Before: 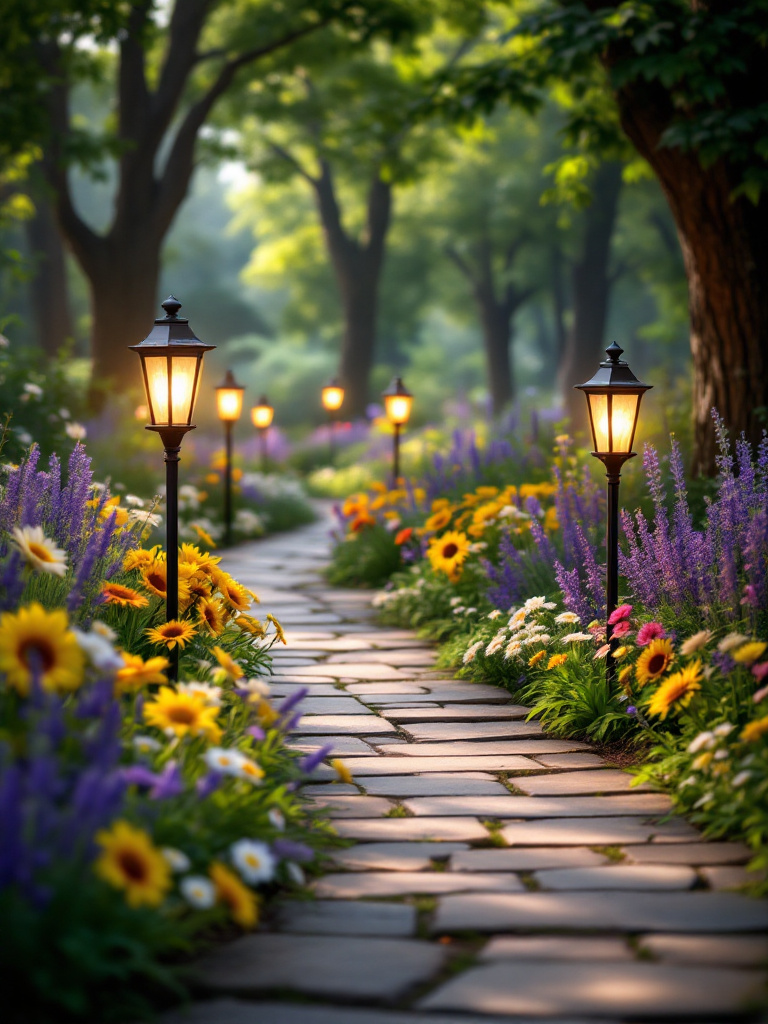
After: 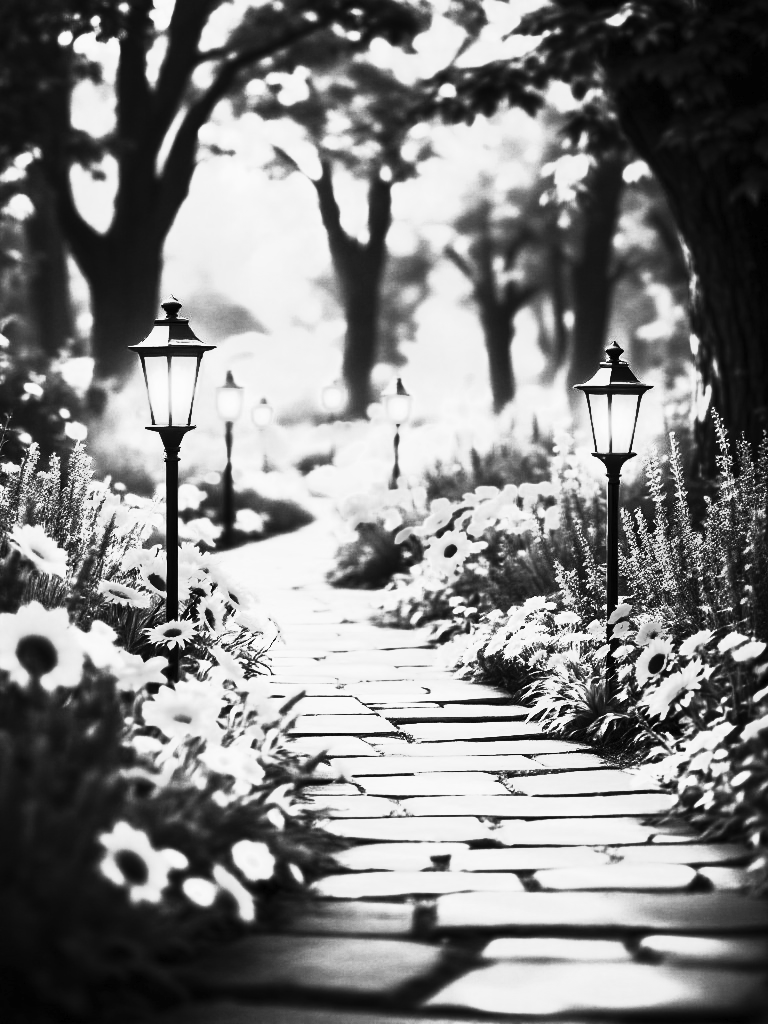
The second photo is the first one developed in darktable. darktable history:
velvia: on, module defaults
rgb curve: curves: ch0 [(0, 0) (0.21, 0.15) (0.24, 0.21) (0.5, 0.75) (0.75, 0.96) (0.89, 0.99) (1, 1)]; ch1 [(0, 0.02) (0.21, 0.13) (0.25, 0.2) (0.5, 0.67) (0.75, 0.9) (0.89, 0.97) (1, 1)]; ch2 [(0, 0.02) (0.21, 0.13) (0.25, 0.2) (0.5, 0.67) (0.75, 0.9) (0.89, 0.97) (1, 1)], compensate middle gray true
monochrome: a 32, b 64, size 2.3
contrast brightness saturation: contrast 0.83, brightness 0.59, saturation 0.59
